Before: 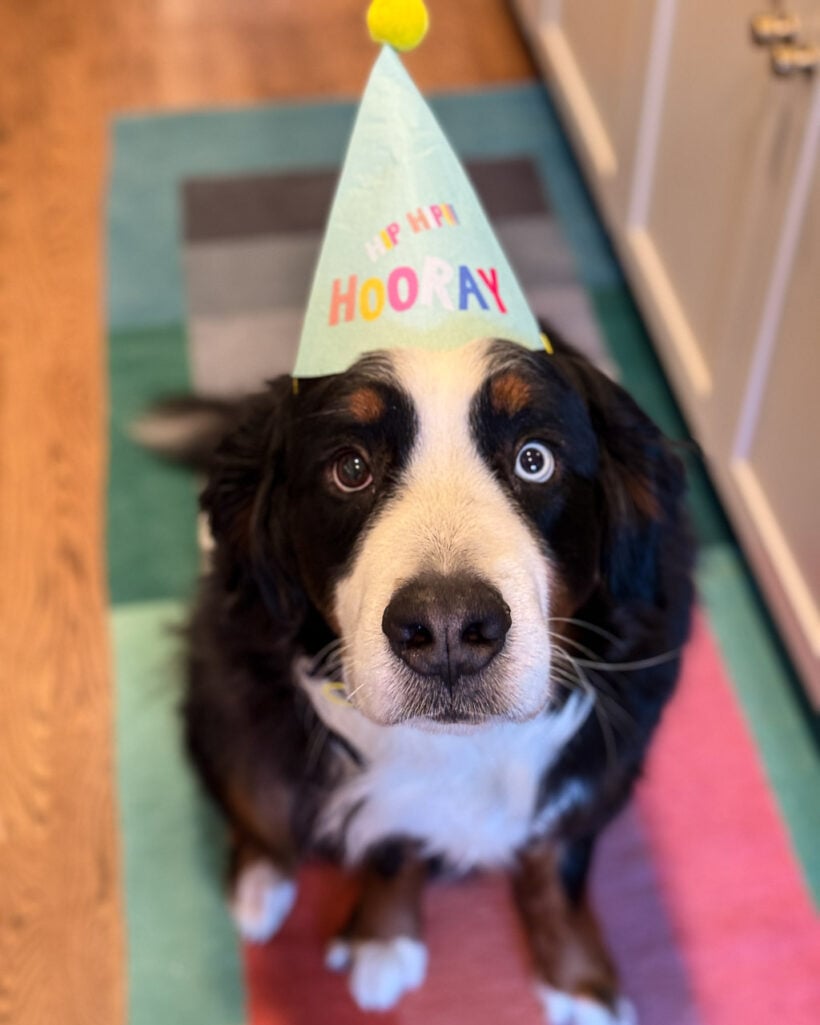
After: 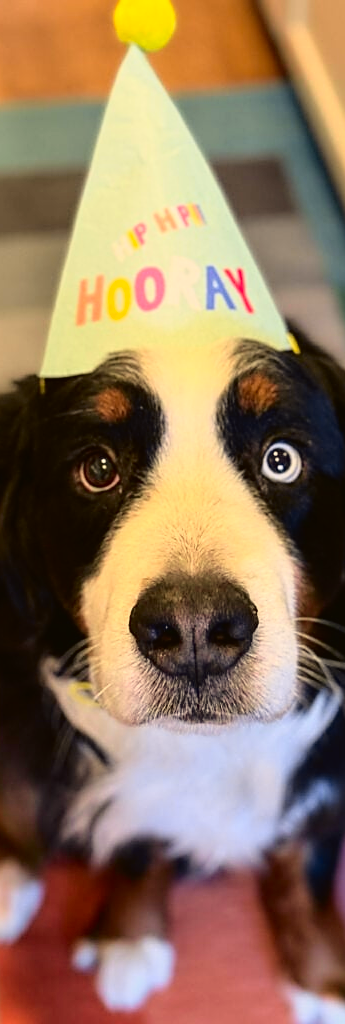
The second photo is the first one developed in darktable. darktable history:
crop: left 30.958%, right 26.897%
tone curve: curves: ch0 [(0, 0.021) (0.049, 0.044) (0.152, 0.14) (0.328, 0.377) (0.473, 0.543) (0.641, 0.705) (0.85, 0.894) (1, 0.969)]; ch1 [(0, 0) (0.302, 0.331) (0.433, 0.432) (0.472, 0.47) (0.502, 0.503) (0.527, 0.521) (0.564, 0.58) (0.614, 0.626) (0.677, 0.701) (0.859, 0.885) (1, 1)]; ch2 [(0, 0) (0.33, 0.301) (0.447, 0.44) (0.487, 0.496) (0.502, 0.516) (0.535, 0.563) (0.565, 0.593) (0.608, 0.638) (1, 1)], color space Lab, independent channels, preserve colors none
sharpen: on, module defaults
color correction: highlights a* 1.46, highlights b* 17.55
